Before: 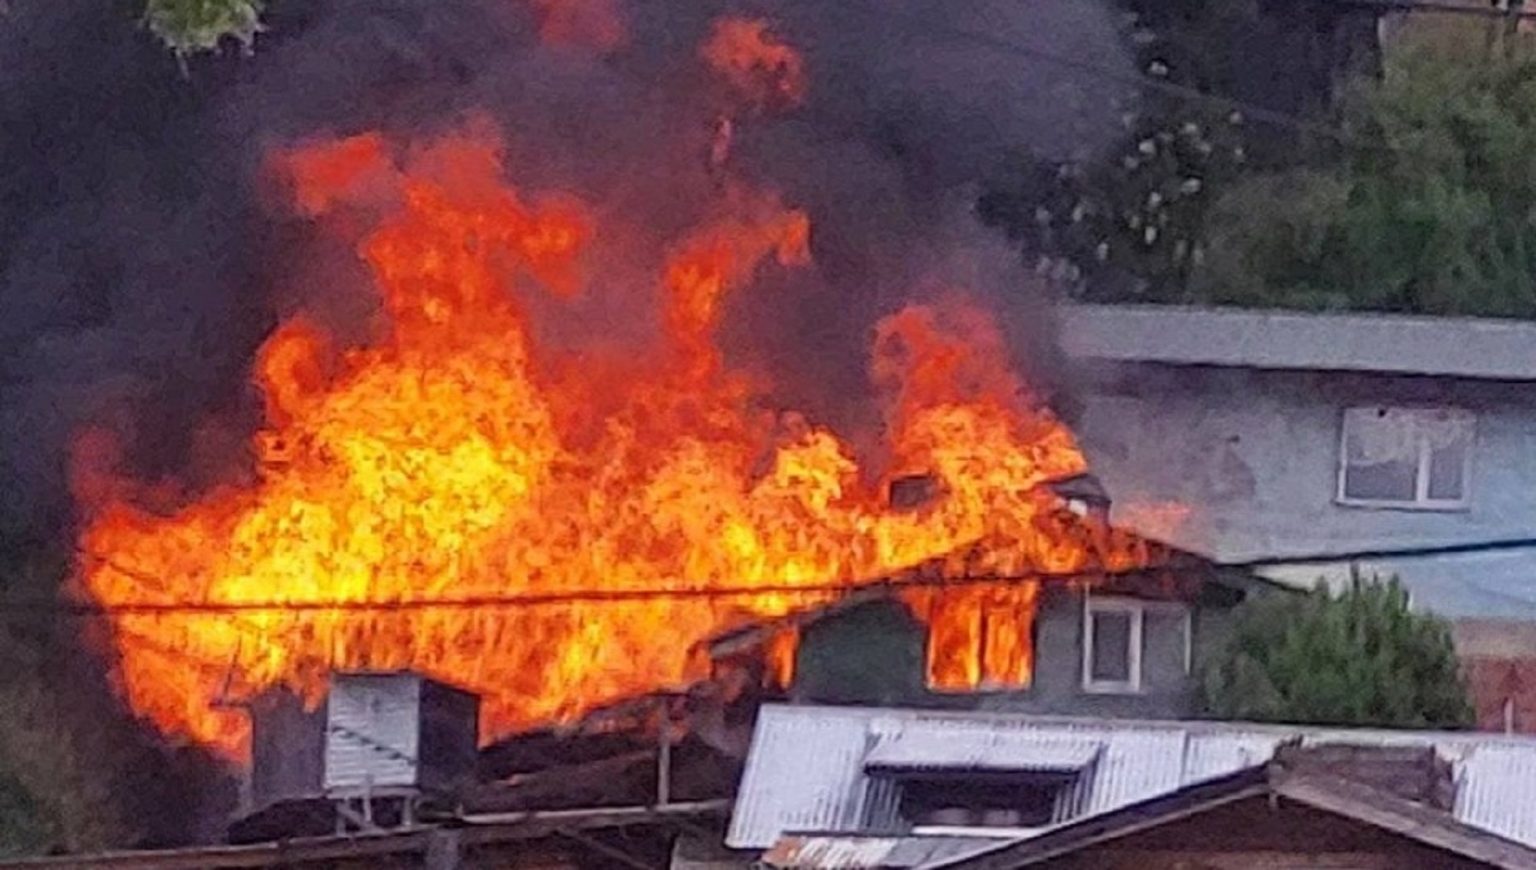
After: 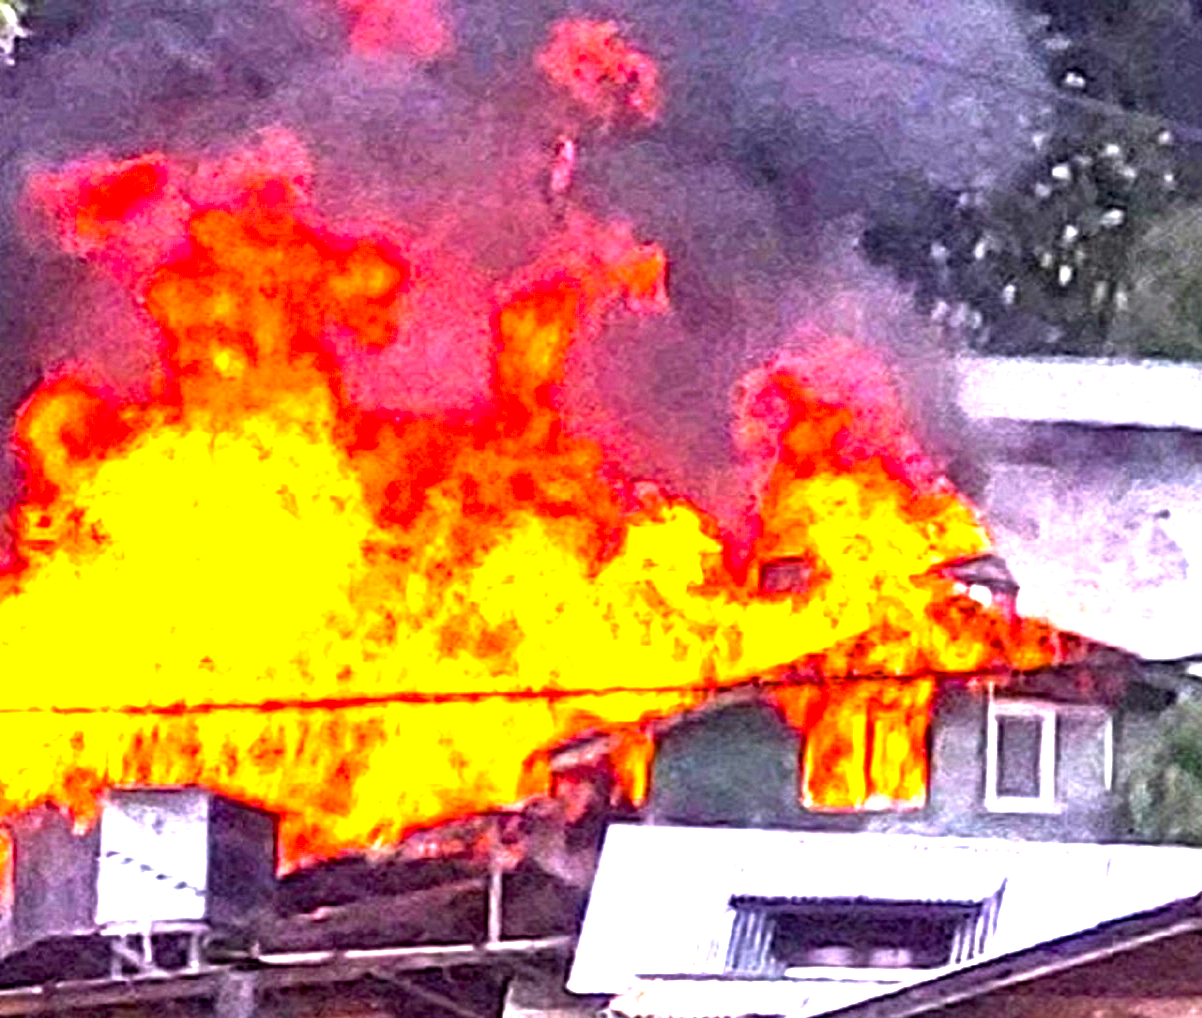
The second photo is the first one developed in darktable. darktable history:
exposure: black level correction 0.003, exposure 0.148 EV, compensate highlight preservation false
local contrast: mode bilateral grid, contrast 20, coarseness 49, detail 132%, midtone range 0.2
color balance rgb: perceptual saturation grading › global saturation 31.172%, perceptual brilliance grading › global brilliance 34.845%, perceptual brilliance grading › highlights 49.218%, perceptual brilliance grading › mid-tones 59.033%, perceptual brilliance grading › shadows 34.612%
crop and rotate: left 15.735%, right 17.486%
